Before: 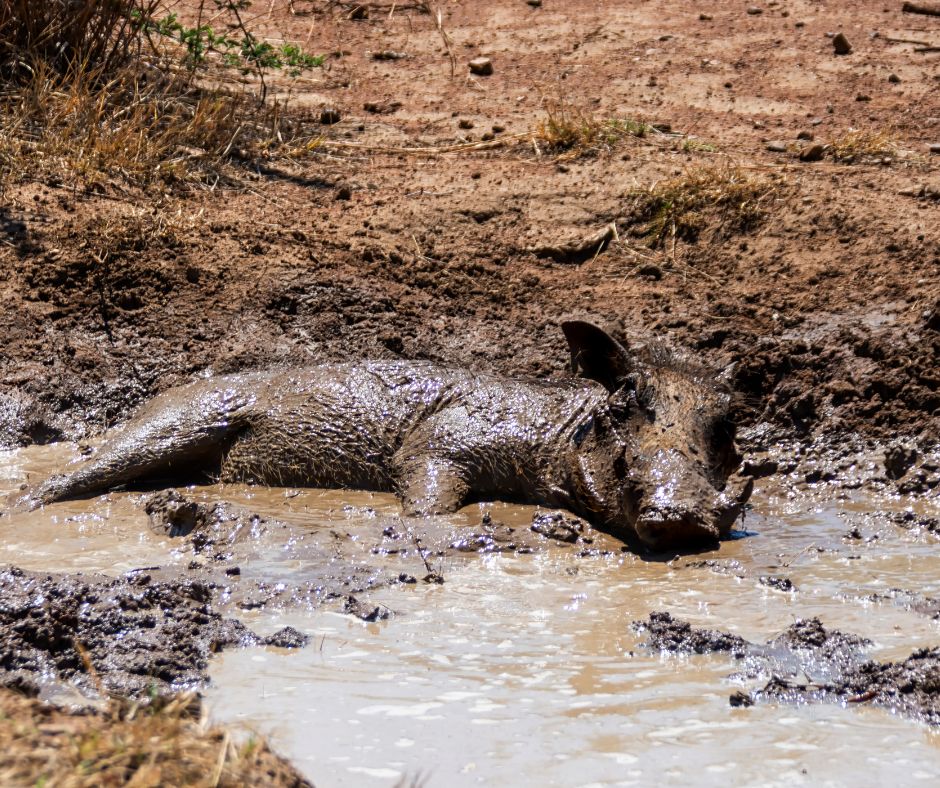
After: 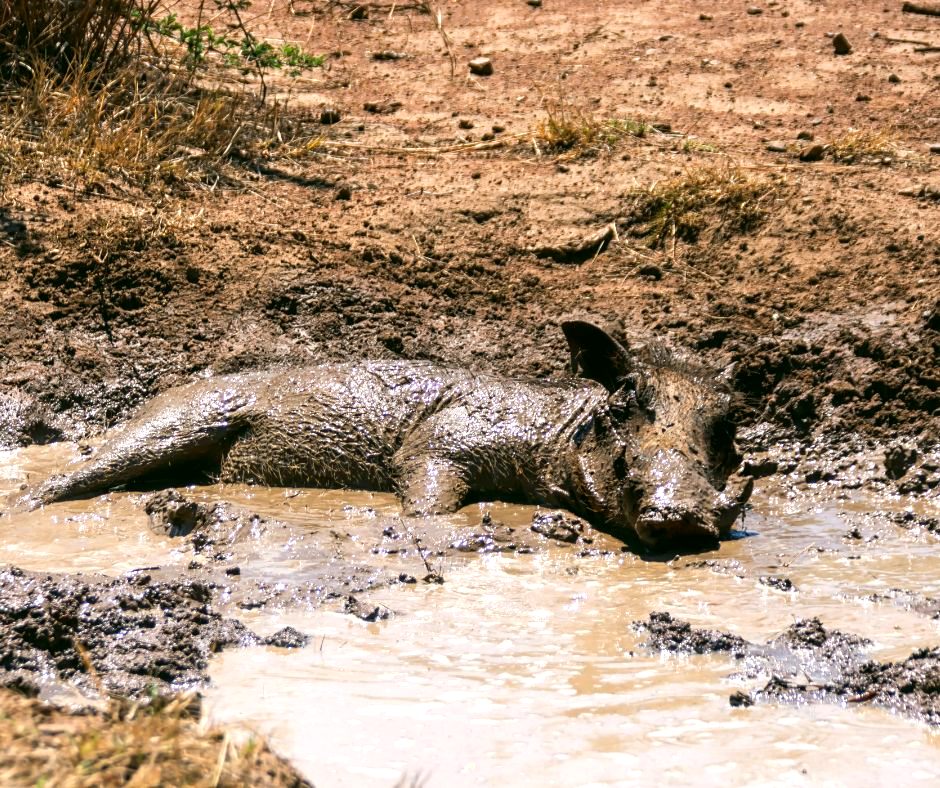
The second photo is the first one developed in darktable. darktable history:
color correction: highlights a* 4.02, highlights b* 4.98, shadows a* -7.55, shadows b* 4.98
exposure: black level correction 0, exposure 0.5 EV, compensate highlight preservation false
